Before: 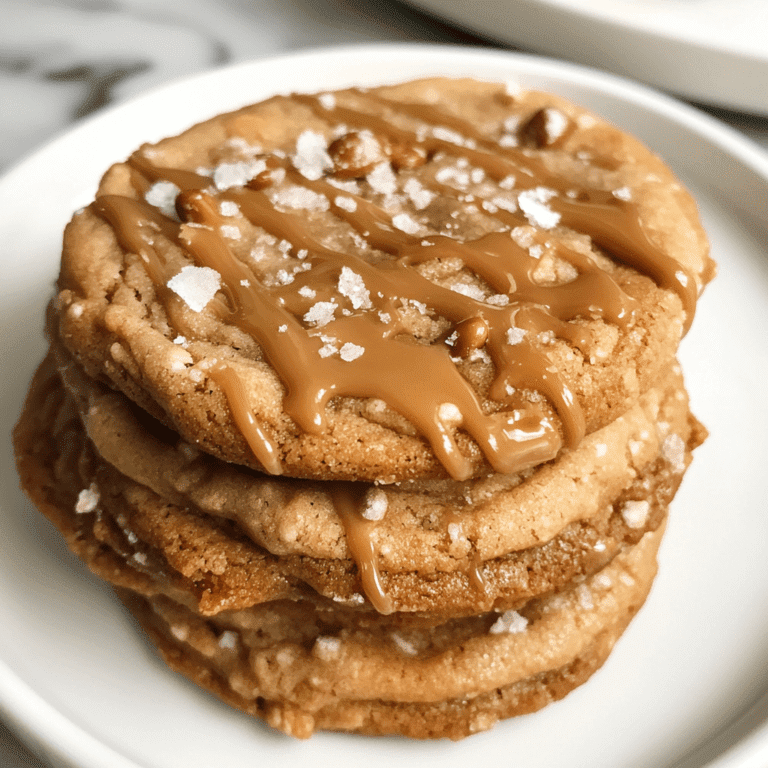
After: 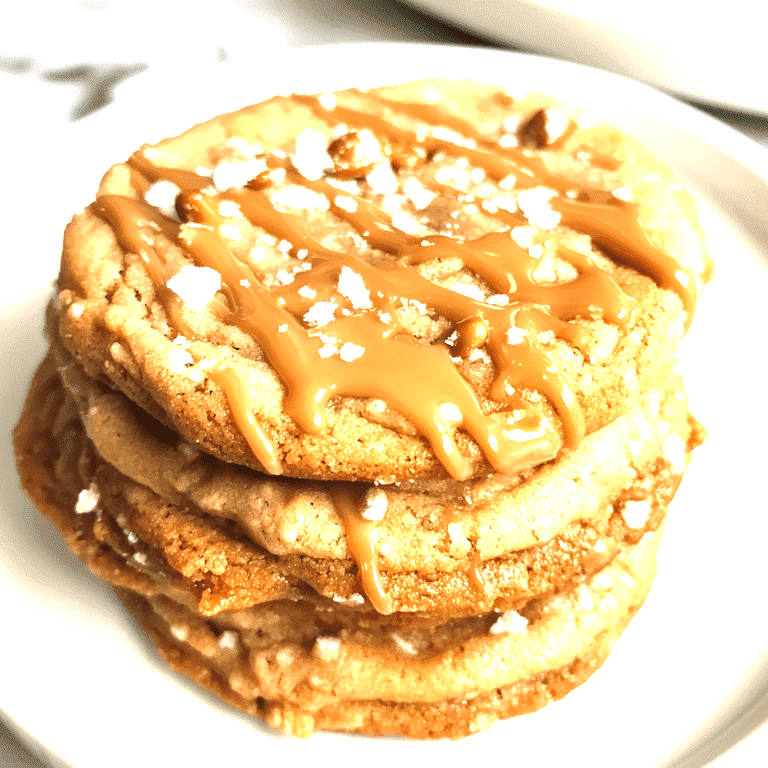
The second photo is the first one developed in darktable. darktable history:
color zones: curves: ch1 [(0, 0.513) (0.143, 0.524) (0.286, 0.511) (0.429, 0.506) (0.571, 0.503) (0.714, 0.503) (0.857, 0.508) (1, 0.513)]
exposure: black level correction 0, exposure 1.455 EV, compensate highlight preservation false
